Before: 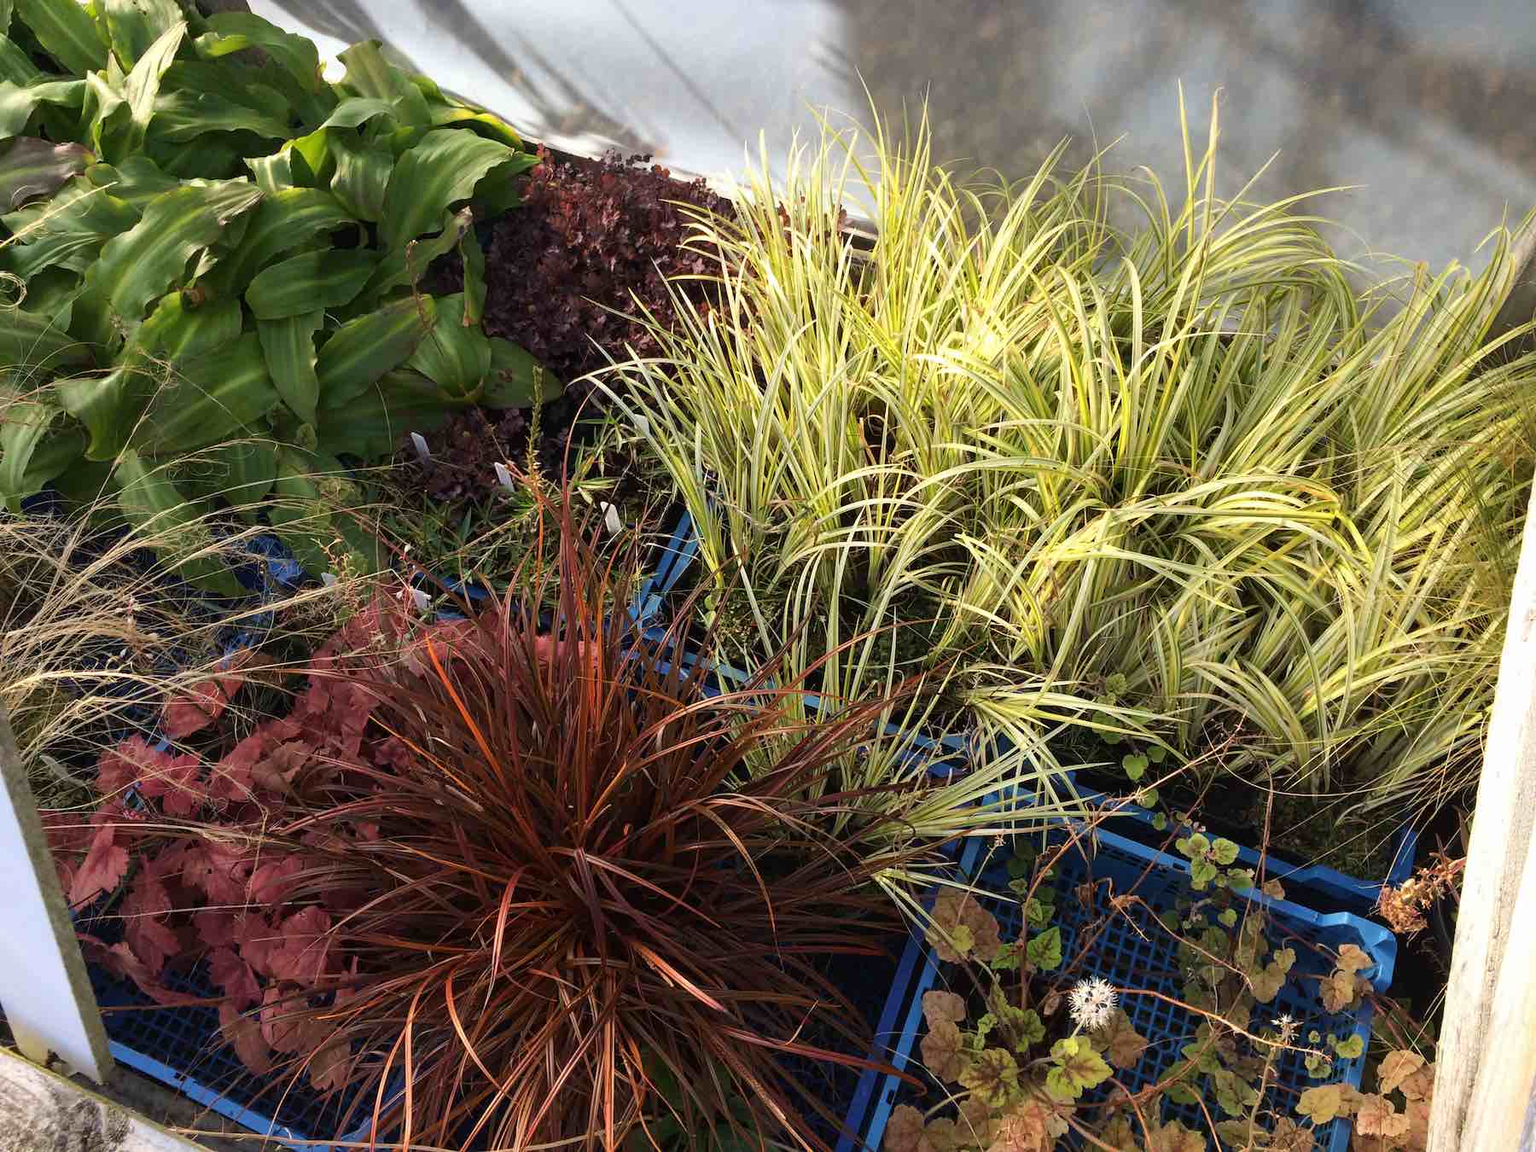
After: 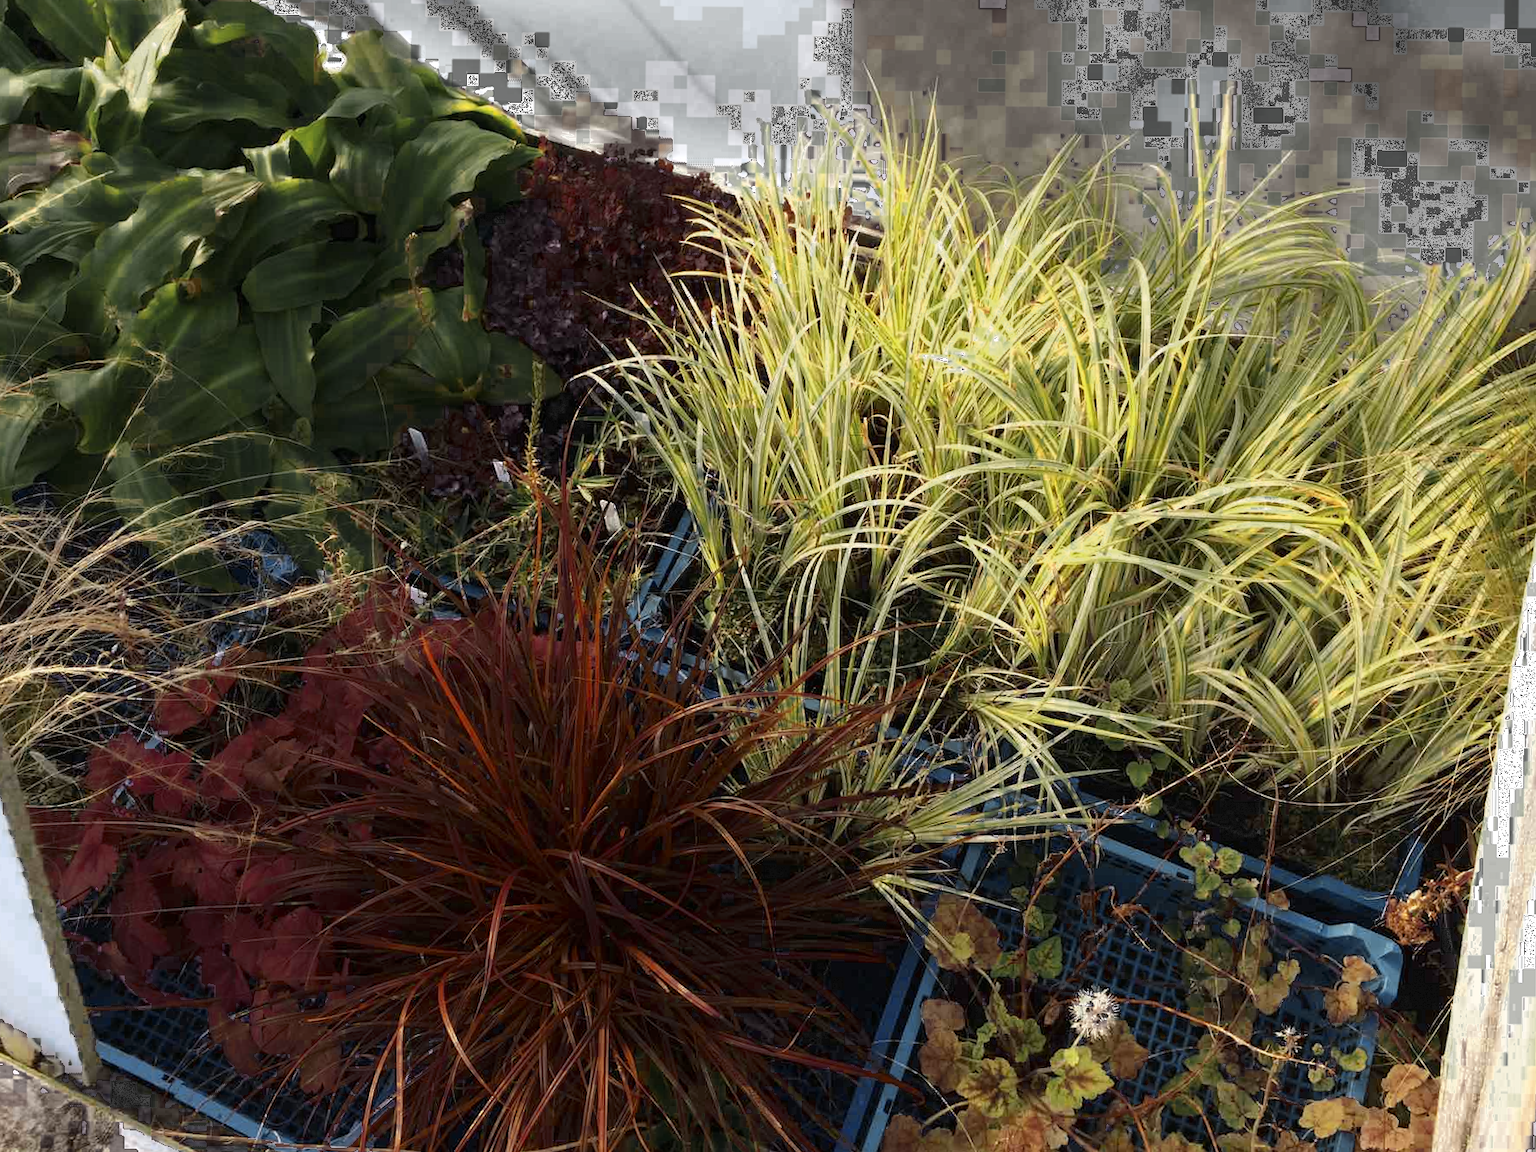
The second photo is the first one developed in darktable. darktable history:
crop and rotate: angle -0.568°
color zones: curves: ch0 [(0.035, 0.242) (0.25, 0.5) (0.384, 0.214) (0.488, 0.255) (0.75, 0.5)]; ch1 [(0.063, 0.379) (0.25, 0.5) (0.354, 0.201) (0.489, 0.085) (0.729, 0.271)]; ch2 [(0.25, 0.5) (0.38, 0.517) (0.442, 0.51) (0.735, 0.456)], process mode strong
